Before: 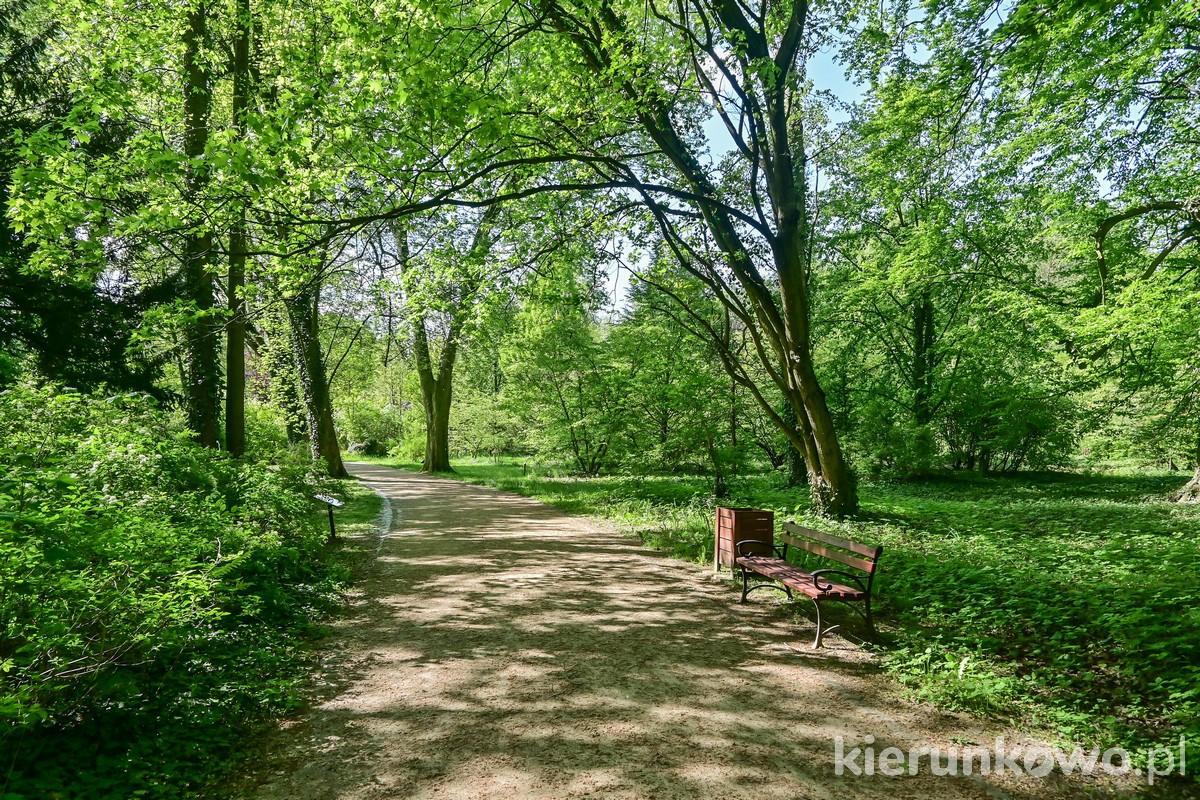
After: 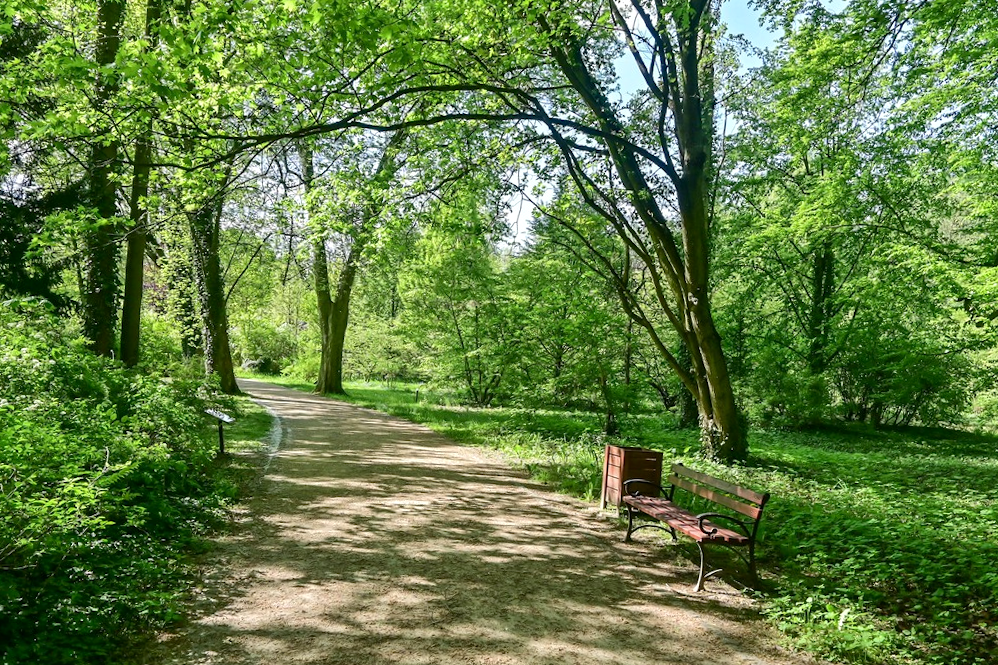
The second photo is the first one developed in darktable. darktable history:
crop and rotate: angle -3.27°, left 5.211%, top 5.211%, right 4.607%, bottom 4.607%
exposure: black level correction 0.001, exposure 0.5 EV, compensate exposure bias true, compensate highlight preservation false
